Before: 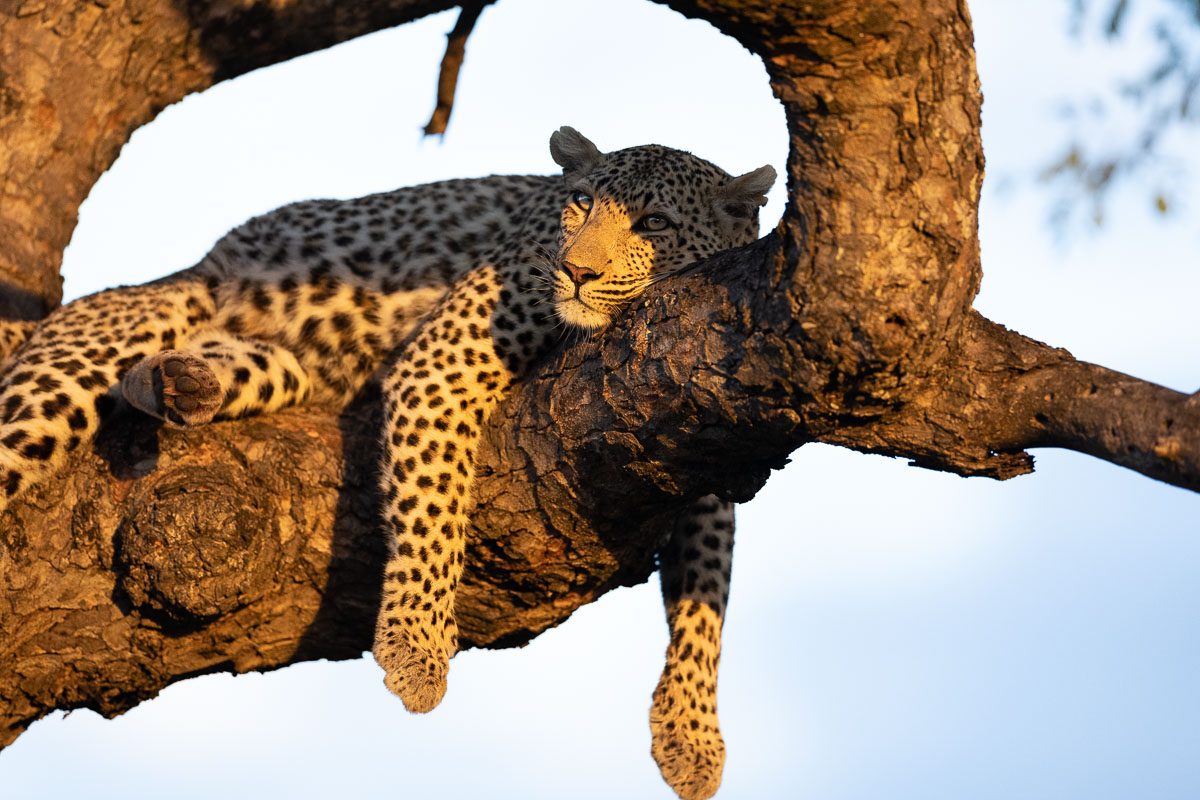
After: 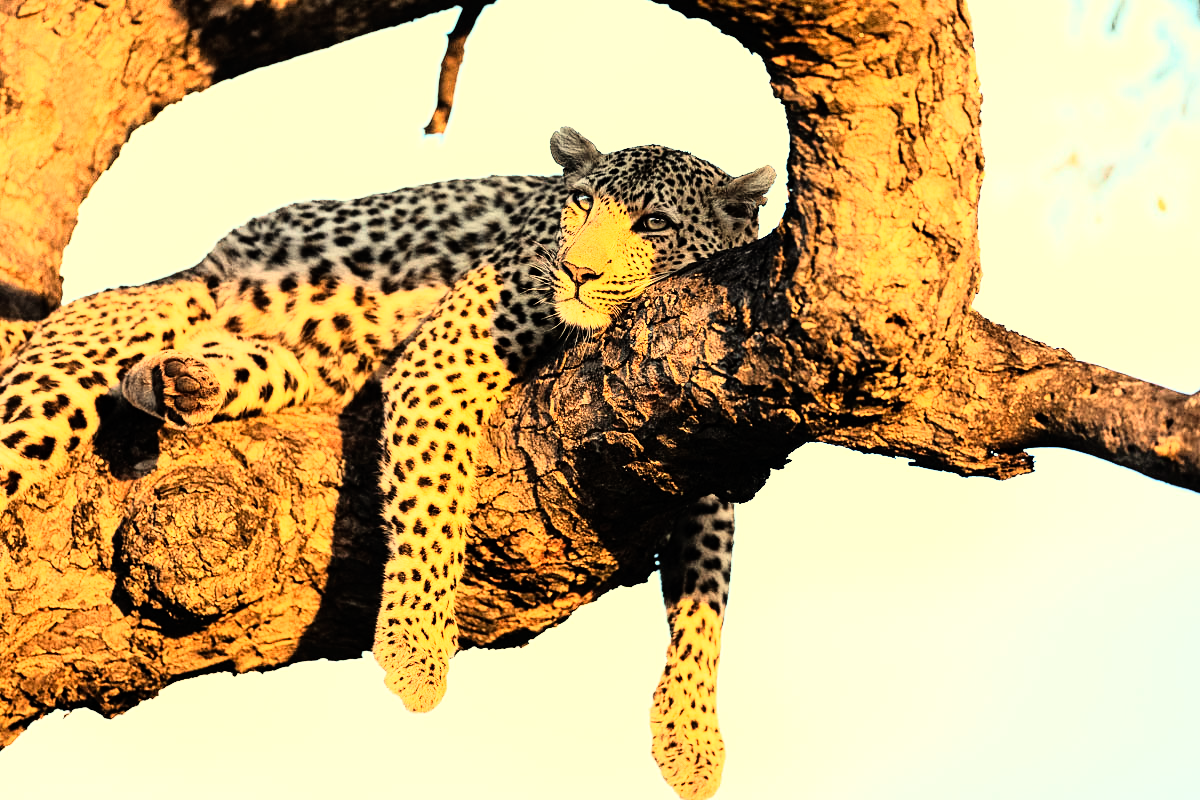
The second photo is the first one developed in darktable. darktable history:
exposure: black level correction 0, exposure 0.7 EV, compensate exposure bias true, compensate highlight preservation false
white balance: red 1.08, blue 0.791
tone equalizer: -8 EV 0.06 EV, smoothing diameter 25%, edges refinement/feathering 10, preserve details guided filter
rgb curve: curves: ch0 [(0, 0) (0.21, 0.15) (0.24, 0.21) (0.5, 0.75) (0.75, 0.96) (0.89, 0.99) (1, 1)]; ch1 [(0, 0.02) (0.21, 0.13) (0.25, 0.2) (0.5, 0.67) (0.75, 0.9) (0.89, 0.97) (1, 1)]; ch2 [(0, 0.02) (0.21, 0.13) (0.25, 0.2) (0.5, 0.67) (0.75, 0.9) (0.89, 0.97) (1, 1)], compensate middle gray true
contrast equalizer: y [[0.5, 0.5, 0.5, 0.512, 0.552, 0.62], [0.5 ×6], [0.5 ×4, 0.504, 0.553], [0 ×6], [0 ×6]]
